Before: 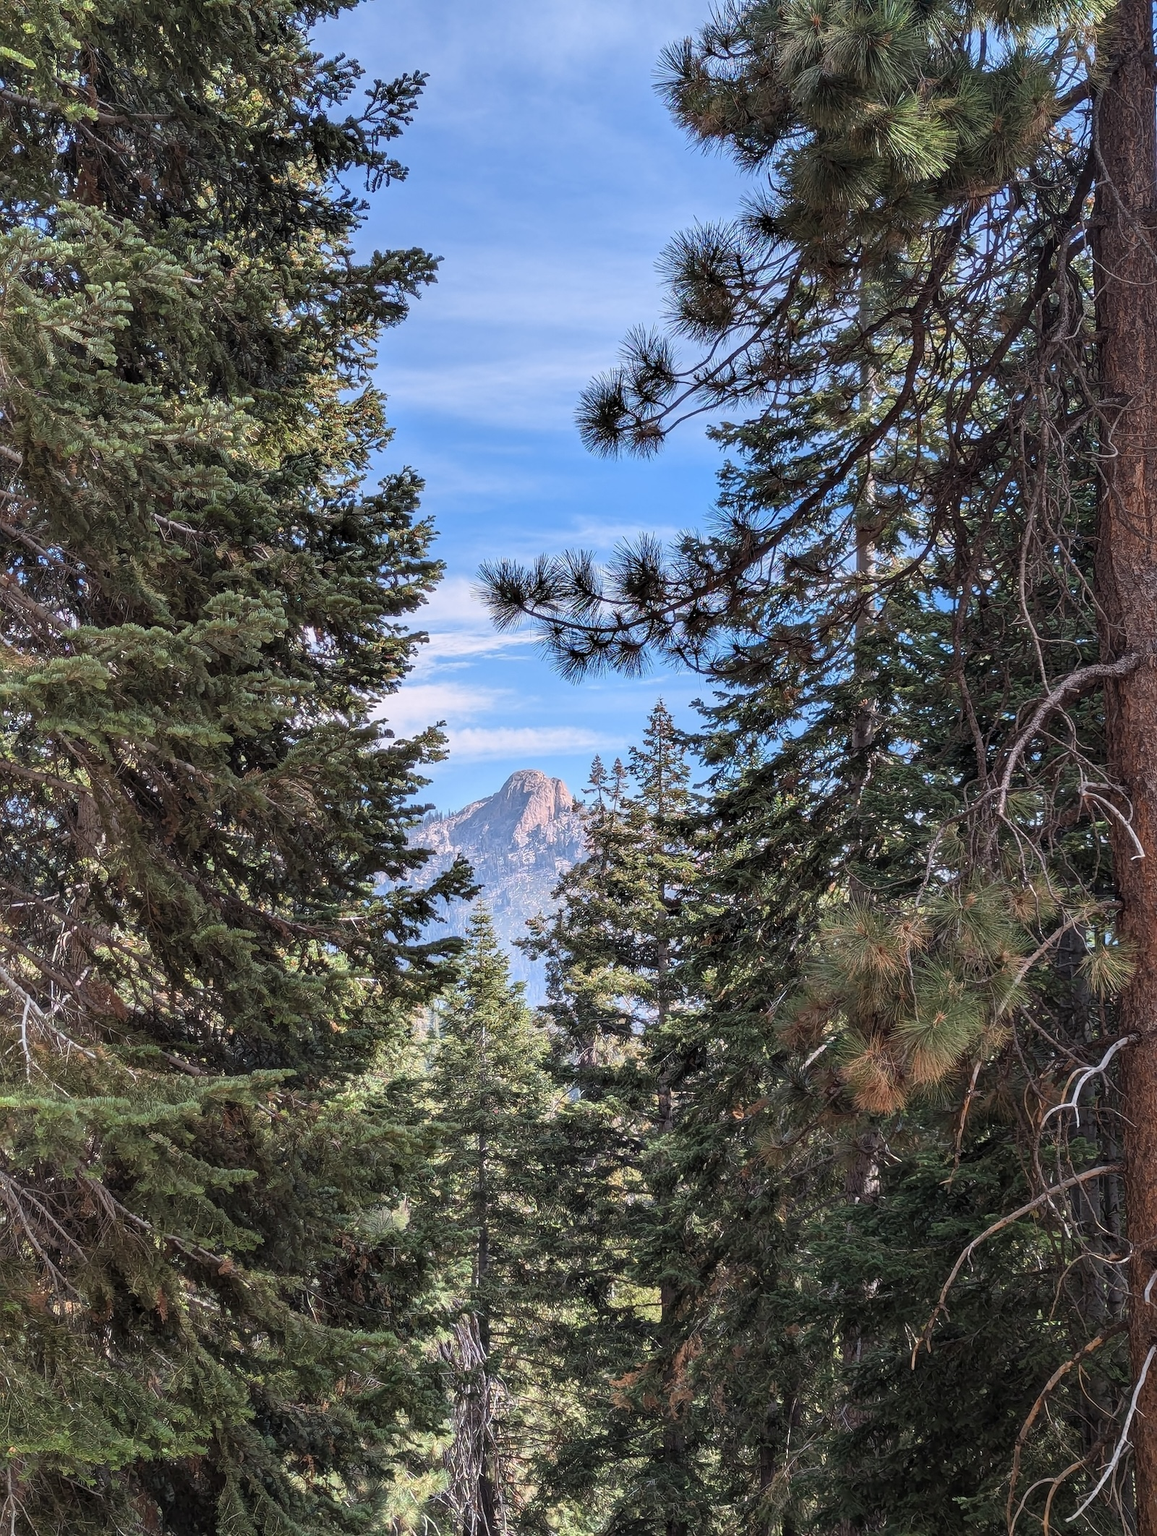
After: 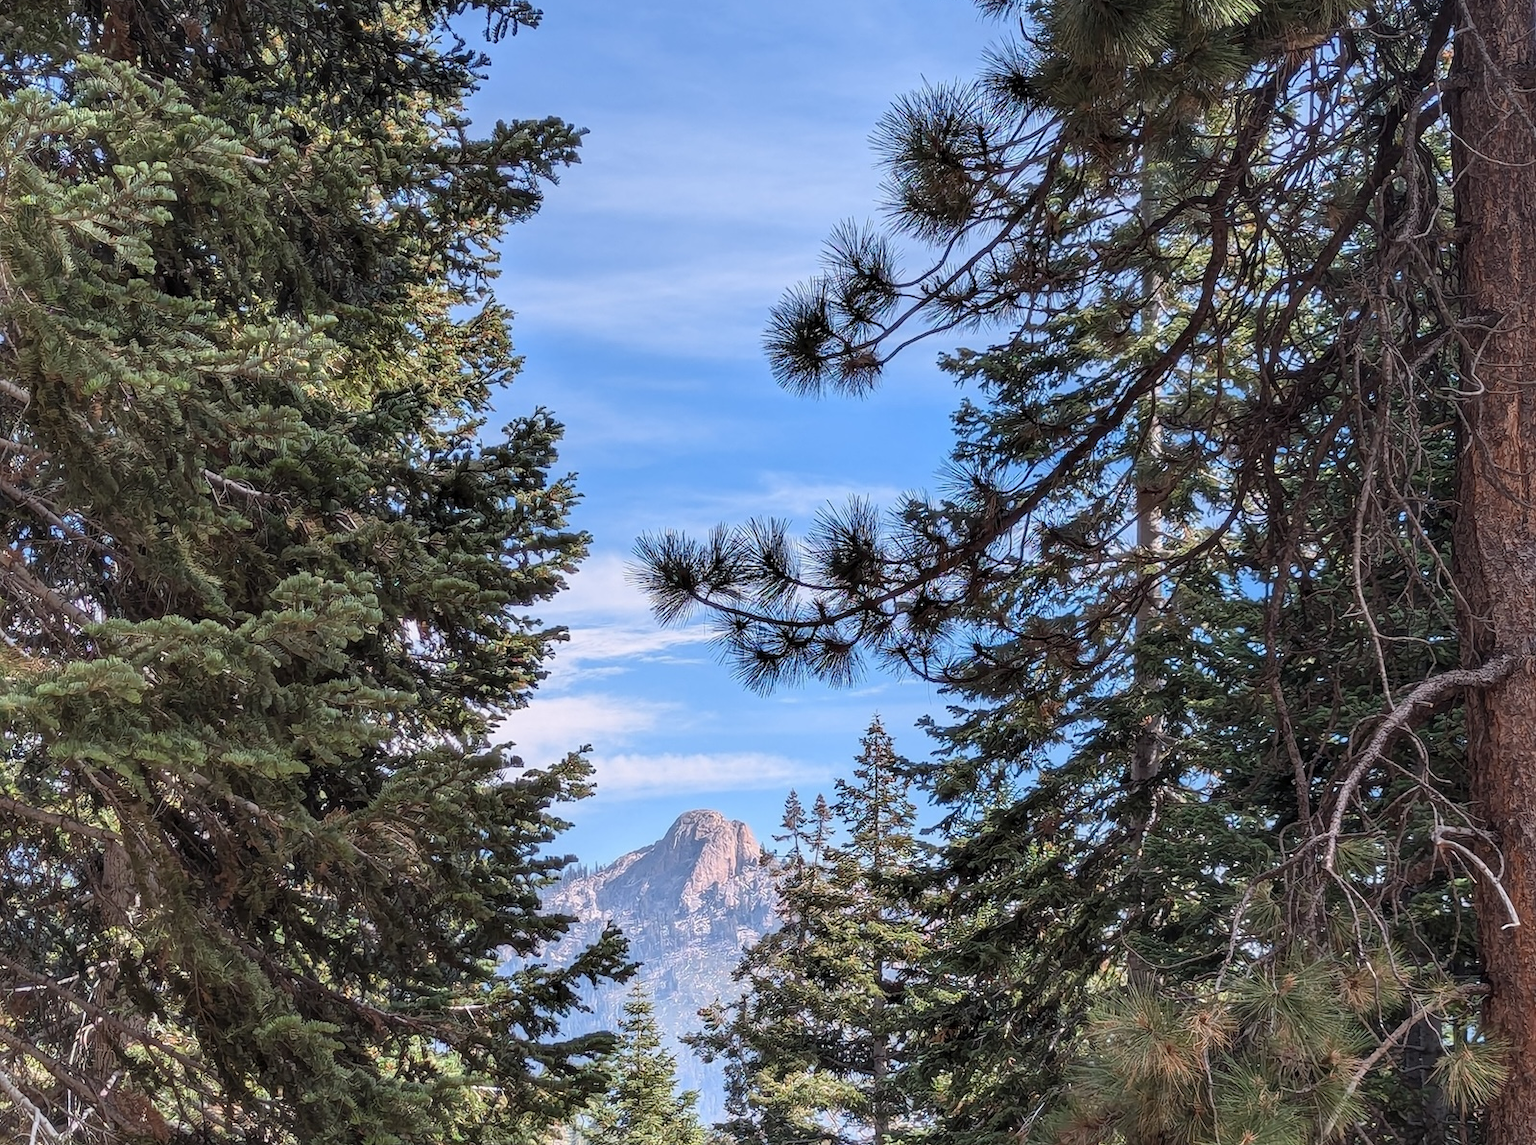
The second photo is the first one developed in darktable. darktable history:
crop and rotate: top 10.491%, bottom 33.335%
